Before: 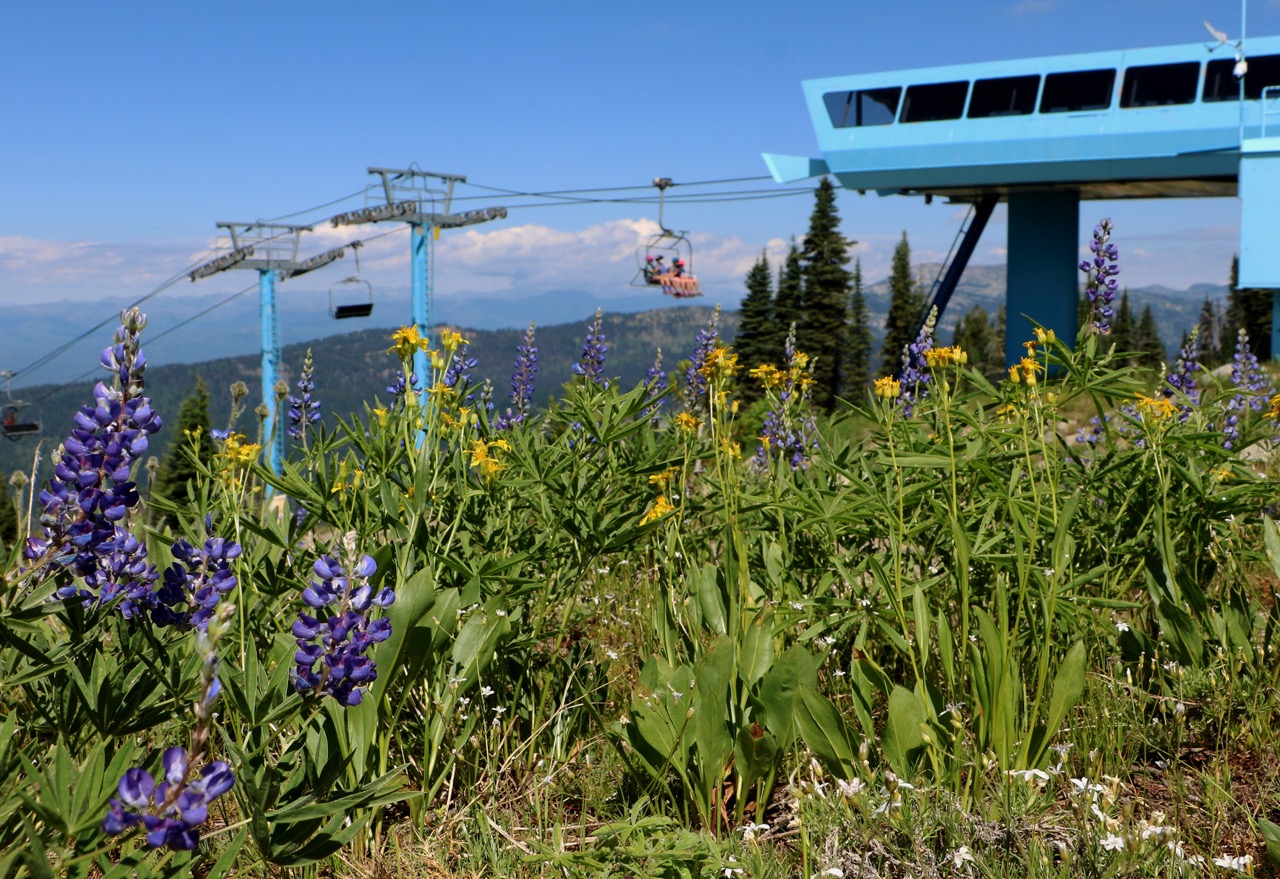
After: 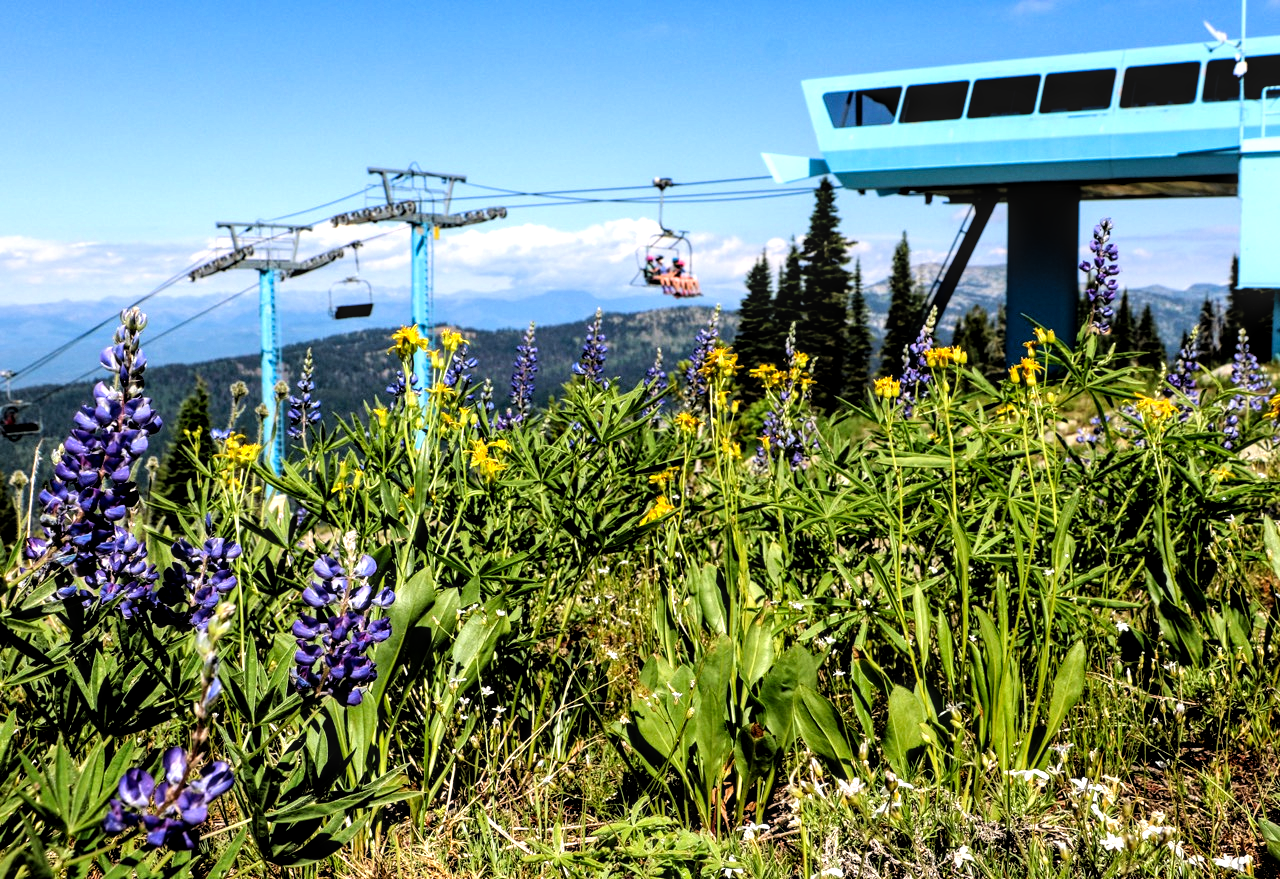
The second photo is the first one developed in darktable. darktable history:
filmic rgb: black relative exposure -5.09 EV, white relative exposure 3.98 EV, hardness 2.9, contrast 1.301, highlights saturation mix -31.45%
local contrast: highlights 61%, detail 143%, midtone range 0.434
shadows and highlights: radius 120.07, shadows 21.44, white point adjustment -9.54, highlights -15.16, soften with gaussian
levels: mode automatic, white 90.64%
